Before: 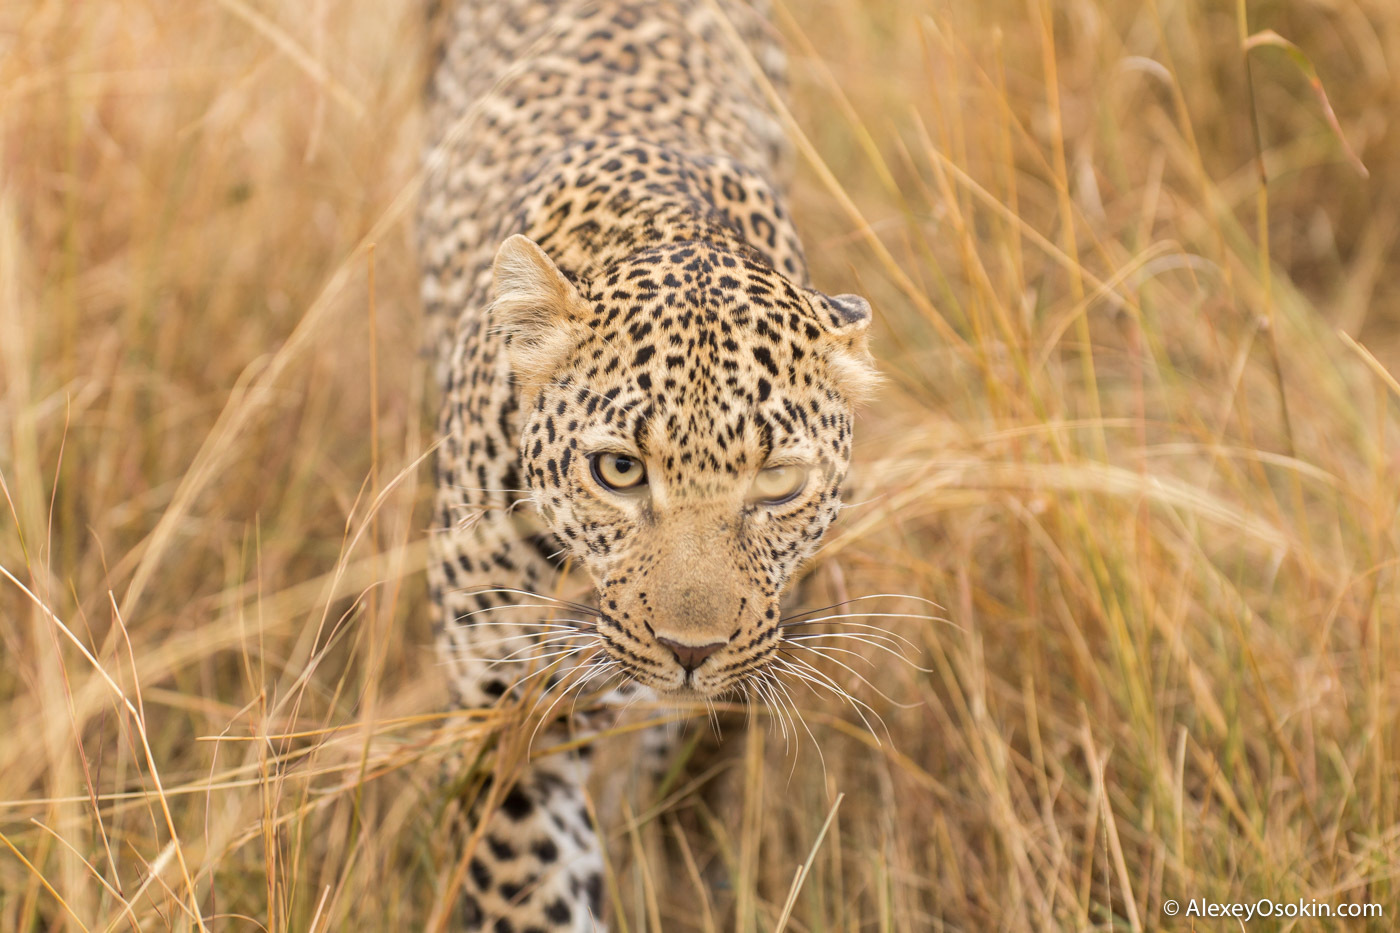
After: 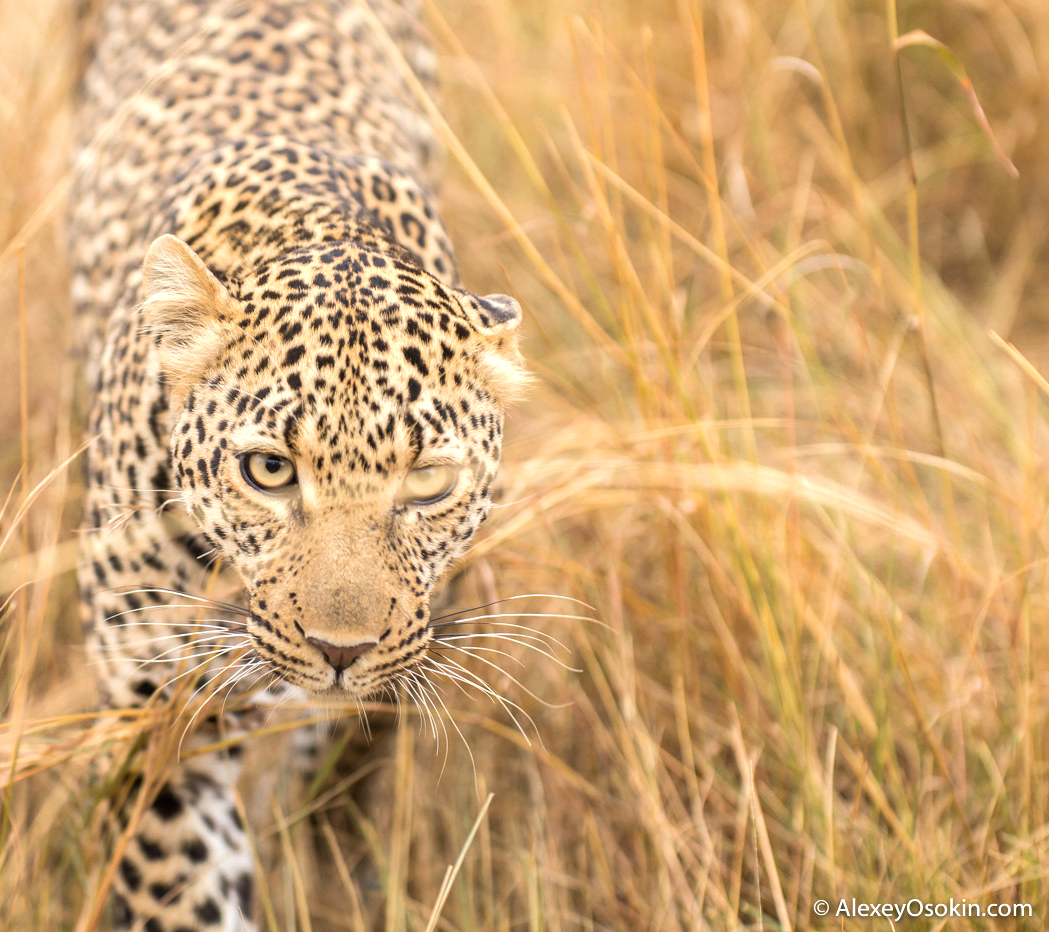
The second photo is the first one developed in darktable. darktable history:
tone equalizer: -8 EV -0.415 EV, -7 EV -0.388 EV, -6 EV -0.338 EV, -5 EV -0.188 EV, -3 EV 0.216 EV, -2 EV 0.35 EV, -1 EV 0.407 EV, +0 EV 0.391 EV
crop and rotate: left 25.002%
